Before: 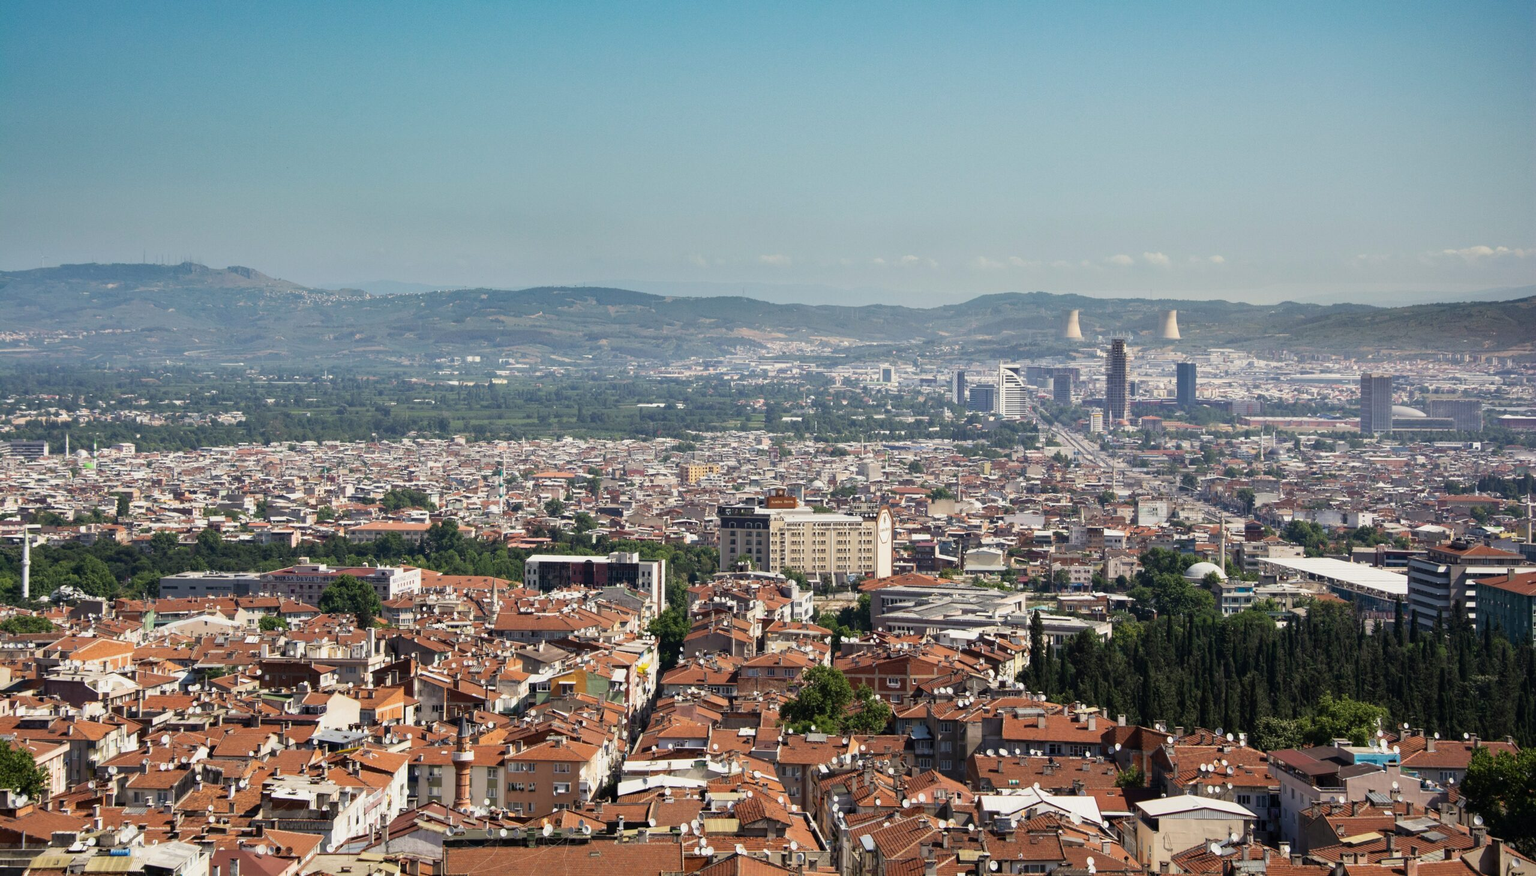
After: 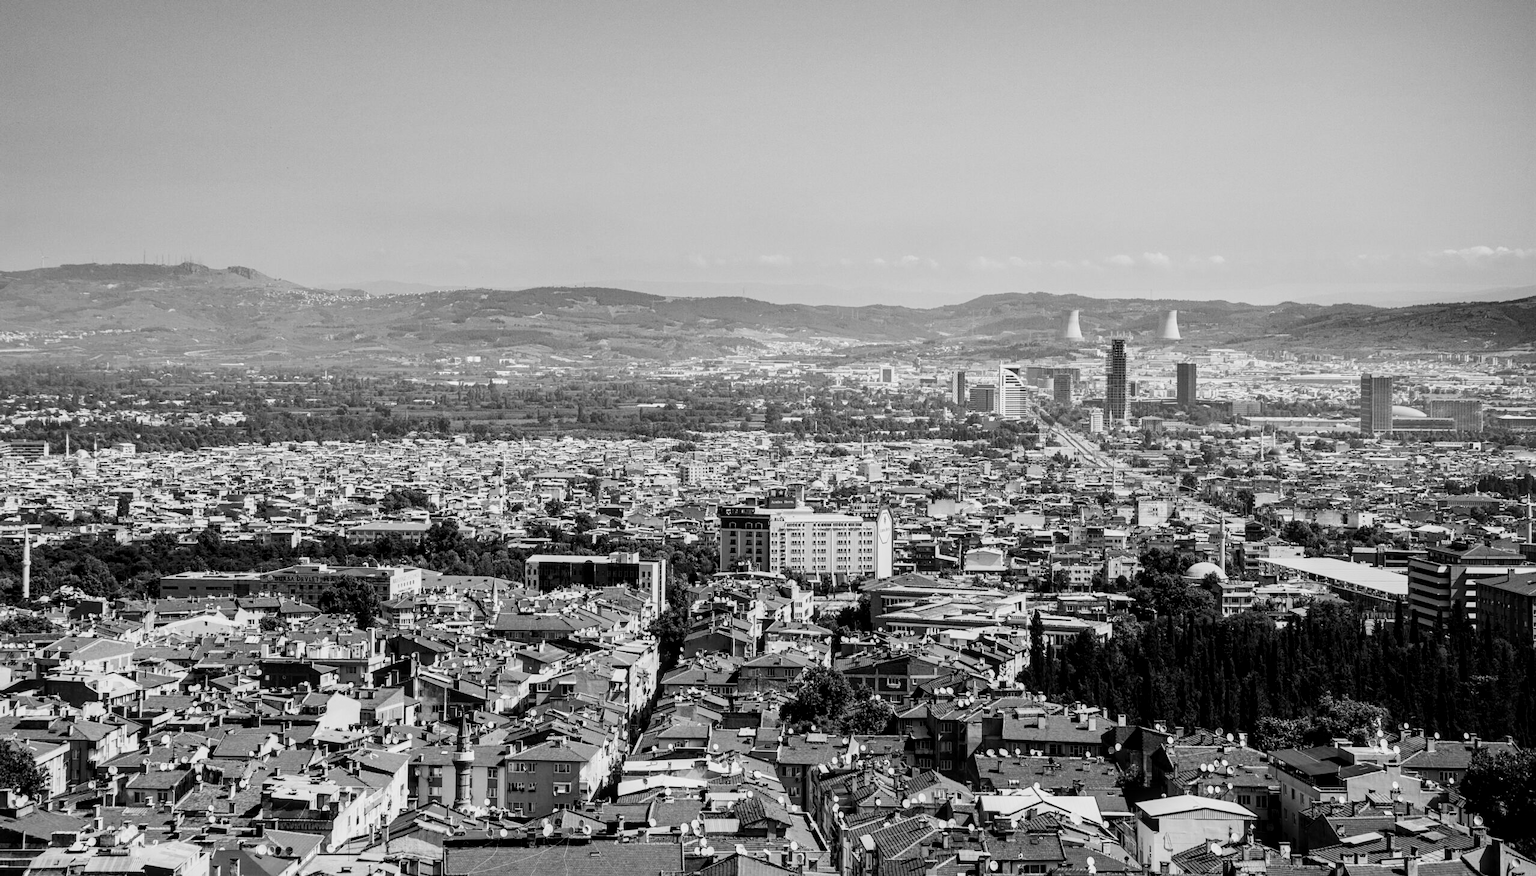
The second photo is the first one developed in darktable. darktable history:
monochrome: on, module defaults
sharpen: amount 0.2
tone equalizer: -8 EV -0.417 EV, -7 EV -0.389 EV, -6 EV -0.333 EV, -5 EV -0.222 EV, -3 EV 0.222 EV, -2 EV 0.333 EV, -1 EV 0.389 EV, +0 EV 0.417 EV, edges refinement/feathering 500, mask exposure compensation -1.57 EV, preserve details no
filmic rgb: black relative exposure -7.5 EV, white relative exposure 5 EV, hardness 3.31, contrast 1.3, contrast in shadows safe
local contrast: detail 130%
